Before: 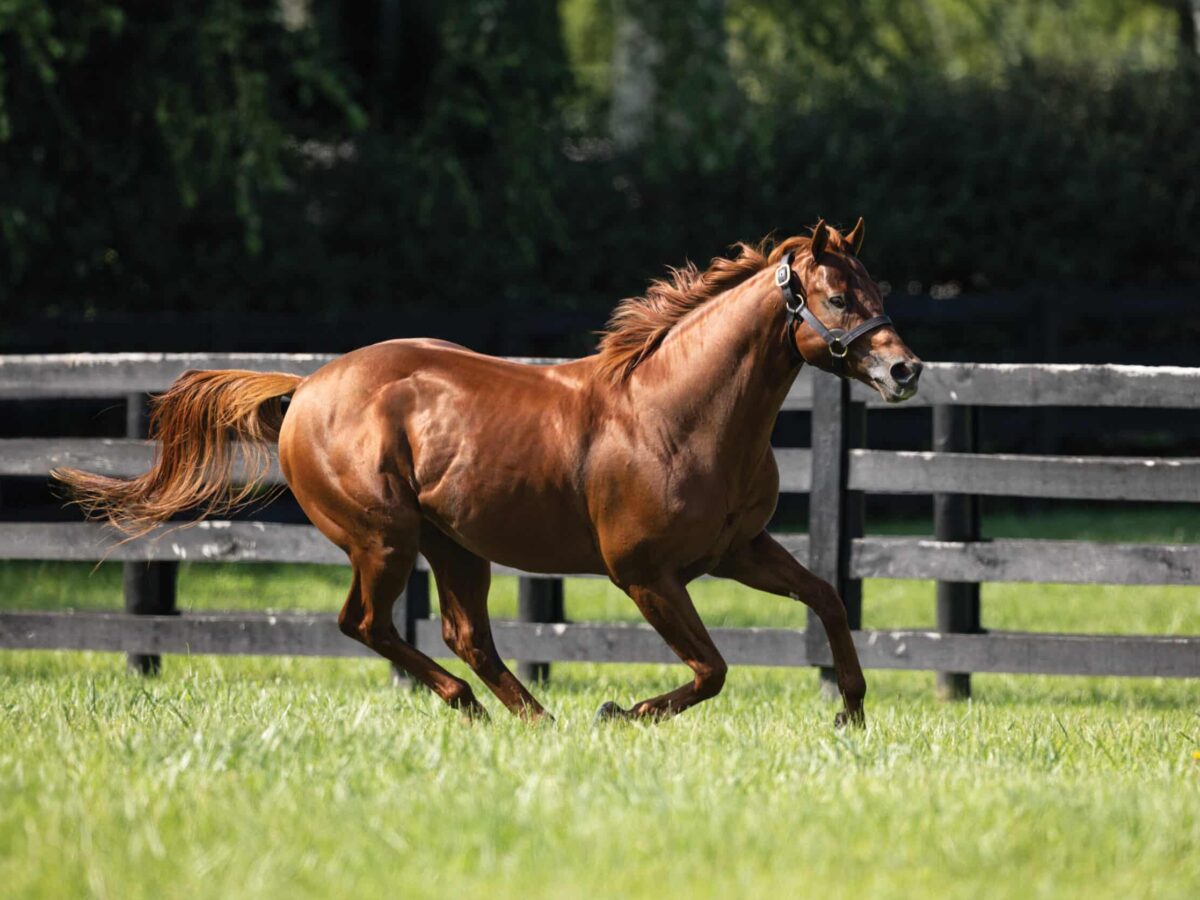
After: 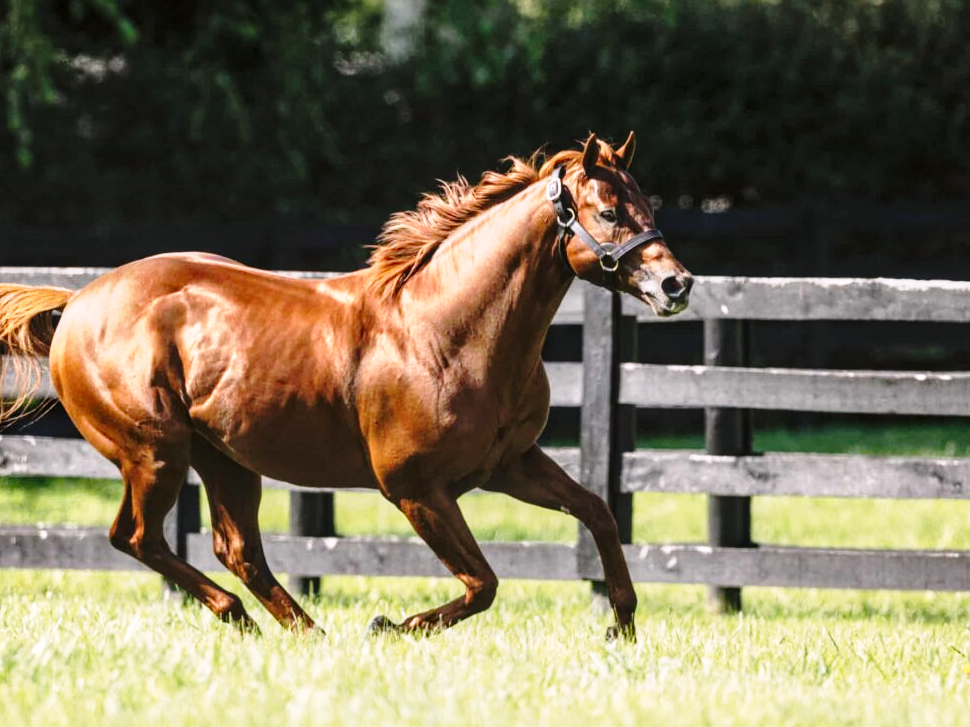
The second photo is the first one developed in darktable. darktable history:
color correction: highlights a* 3.12, highlights b* -1.55, shadows a* -0.101, shadows b* 2.52, saturation 0.98
base curve: curves: ch0 [(0, 0) (0.028, 0.03) (0.121, 0.232) (0.46, 0.748) (0.859, 0.968) (1, 1)], preserve colors none
local contrast: on, module defaults
exposure: black level correction 0, exposure 0.3 EV, compensate highlight preservation false
crop: left 19.159%, top 9.58%, bottom 9.58%
